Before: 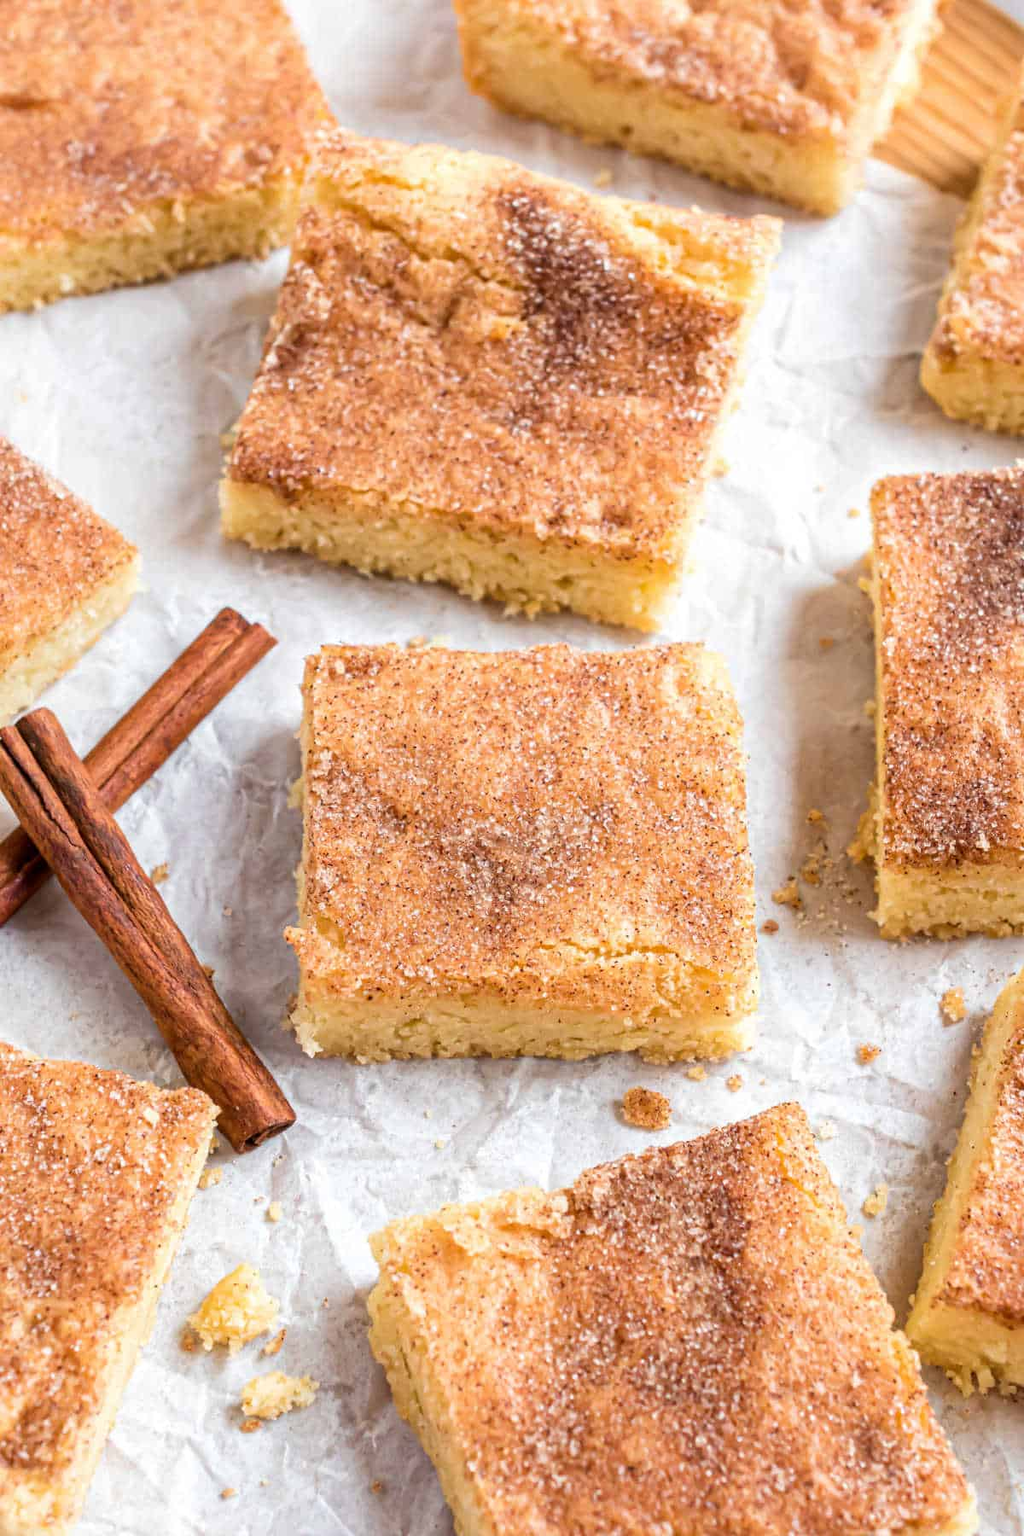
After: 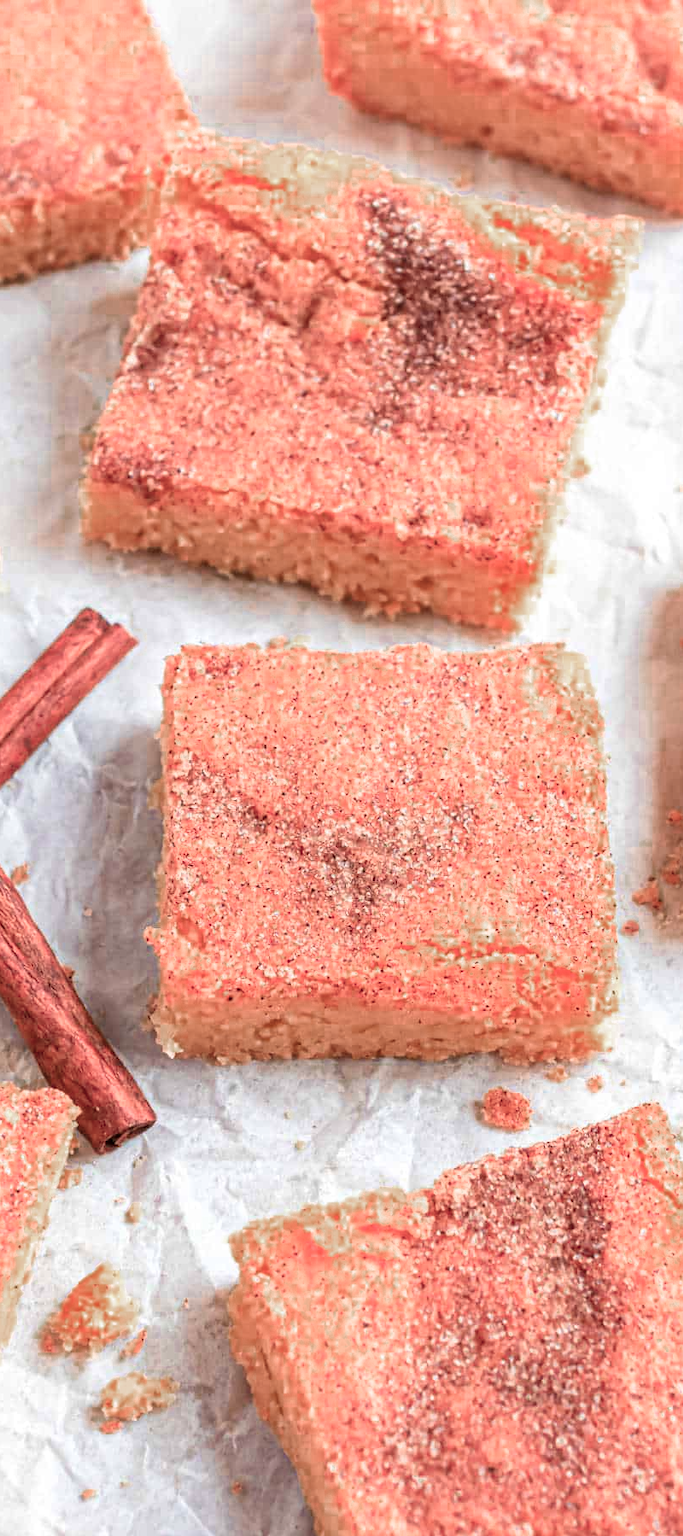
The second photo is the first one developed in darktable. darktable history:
crop and rotate: left 13.704%, right 19.506%
color zones: curves: ch0 [(0.006, 0.385) (0.143, 0.563) (0.243, 0.321) (0.352, 0.464) (0.516, 0.456) (0.625, 0.5) (0.75, 0.5) (0.875, 0.5)]; ch1 [(0, 0.5) (0.134, 0.504) (0.246, 0.463) (0.421, 0.515) (0.5, 0.56) (0.625, 0.5) (0.75, 0.5) (0.875, 0.5)]; ch2 [(0, 0.5) (0.131, 0.426) (0.307, 0.289) (0.38, 0.188) (0.513, 0.216) (0.625, 0.548) (0.75, 0.468) (0.838, 0.396) (0.971, 0.311)]
velvia: strength 14.92%
